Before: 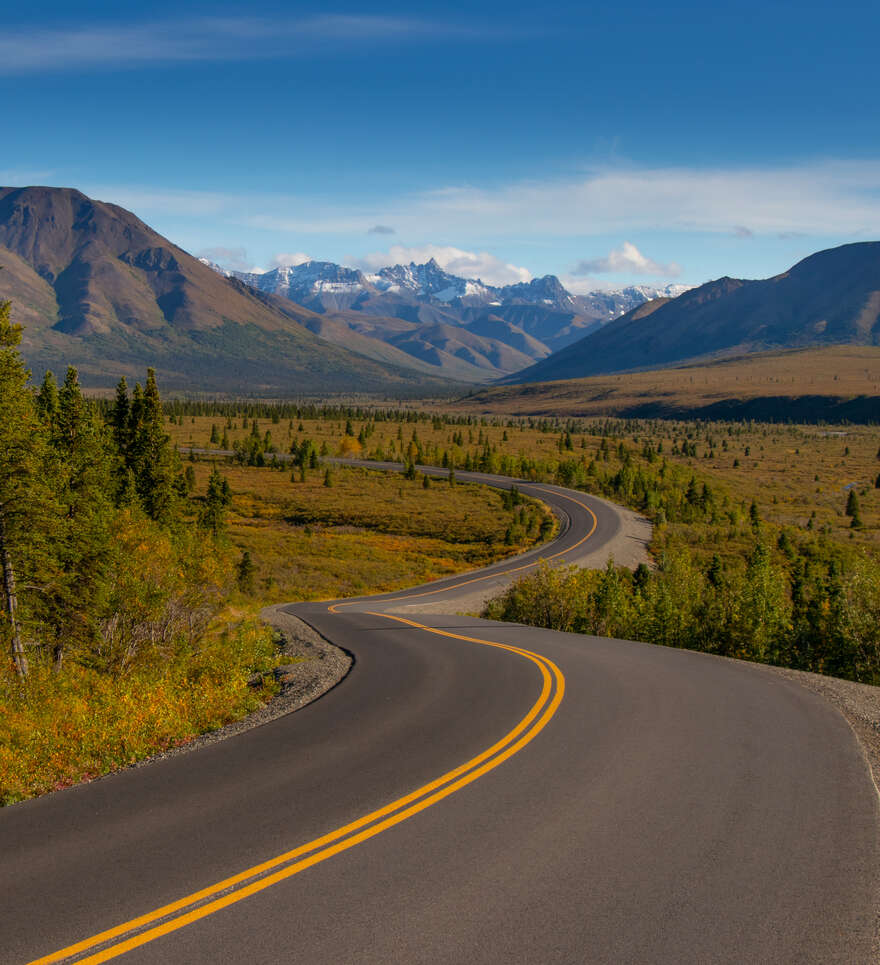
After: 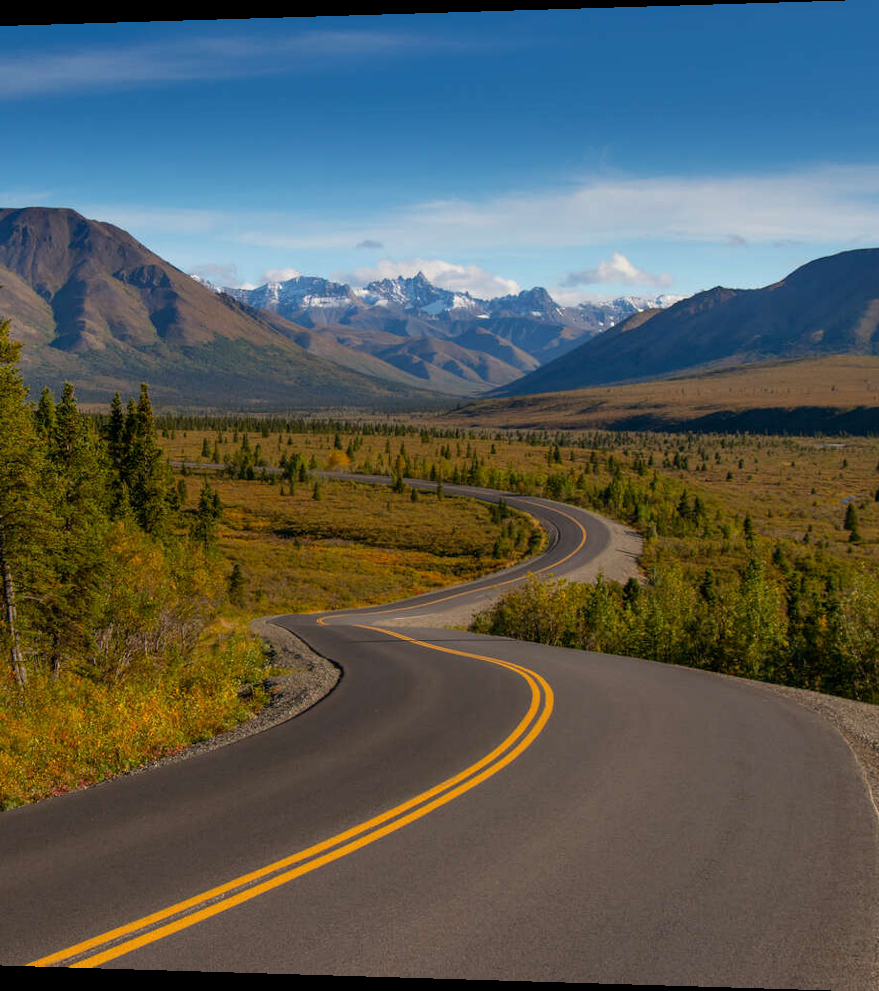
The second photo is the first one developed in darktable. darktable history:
rotate and perspective: lens shift (horizontal) -0.055, automatic cropping off
contrast brightness saturation: contrast 0.07
